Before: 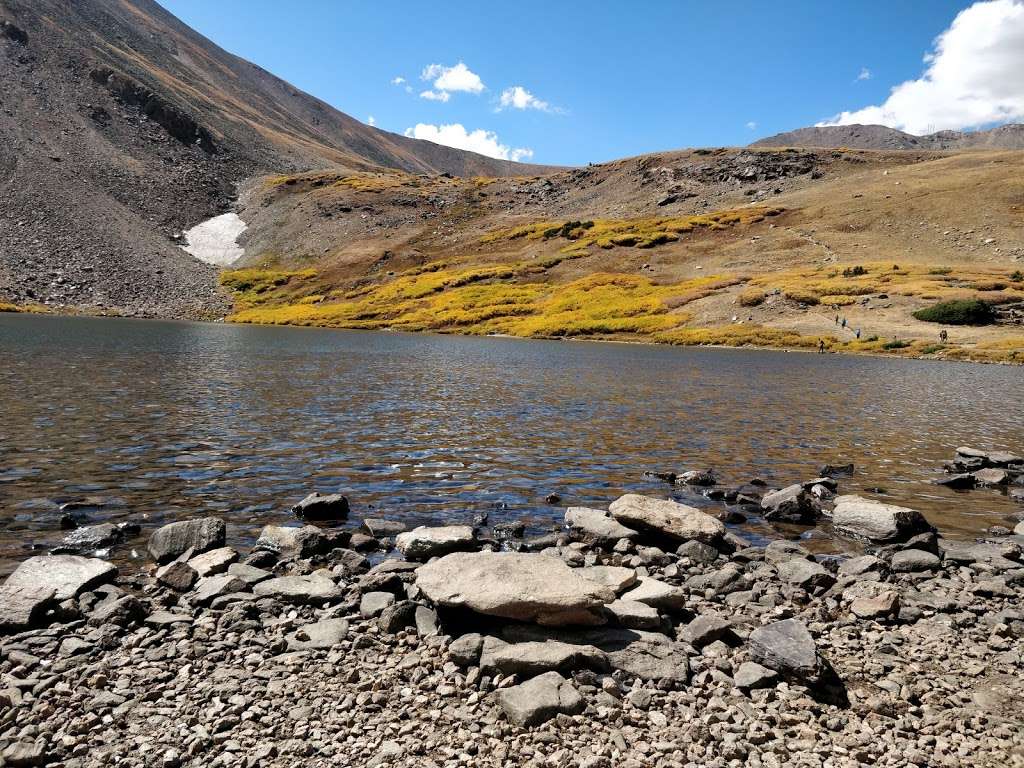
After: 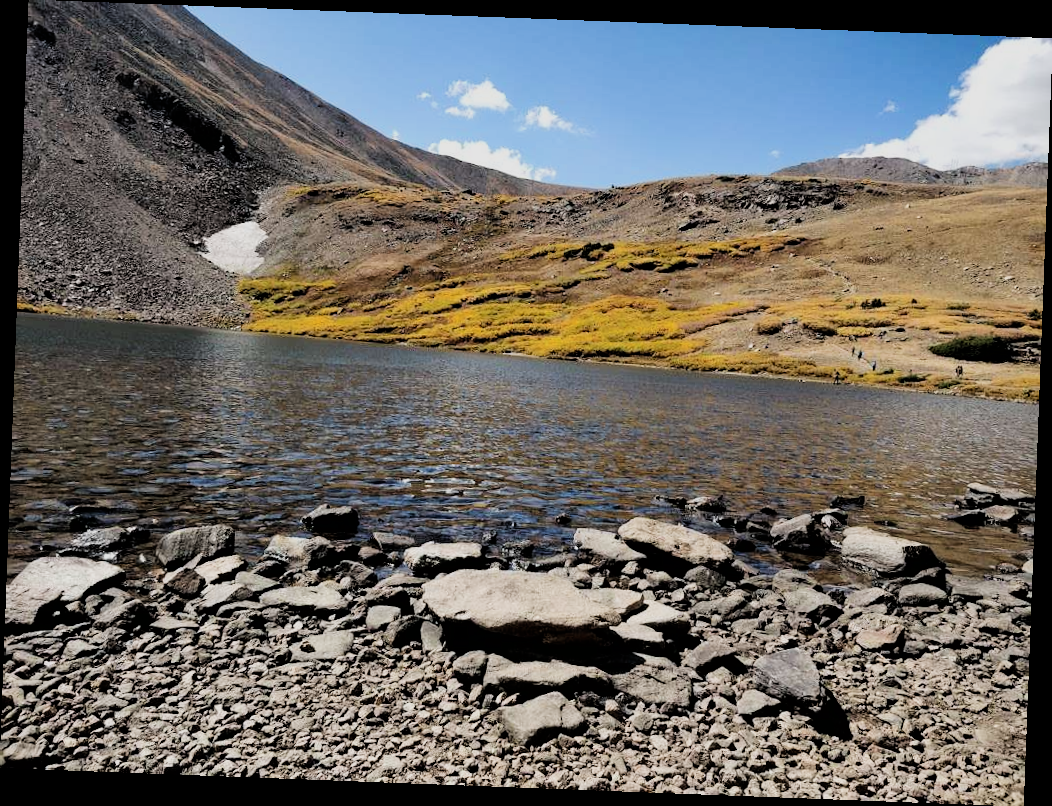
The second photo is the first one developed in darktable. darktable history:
rotate and perspective: rotation 2.17°, automatic cropping off
filmic rgb: black relative exposure -5 EV, hardness 2.88, contrast 1.3, highlights saturation mix -30%
